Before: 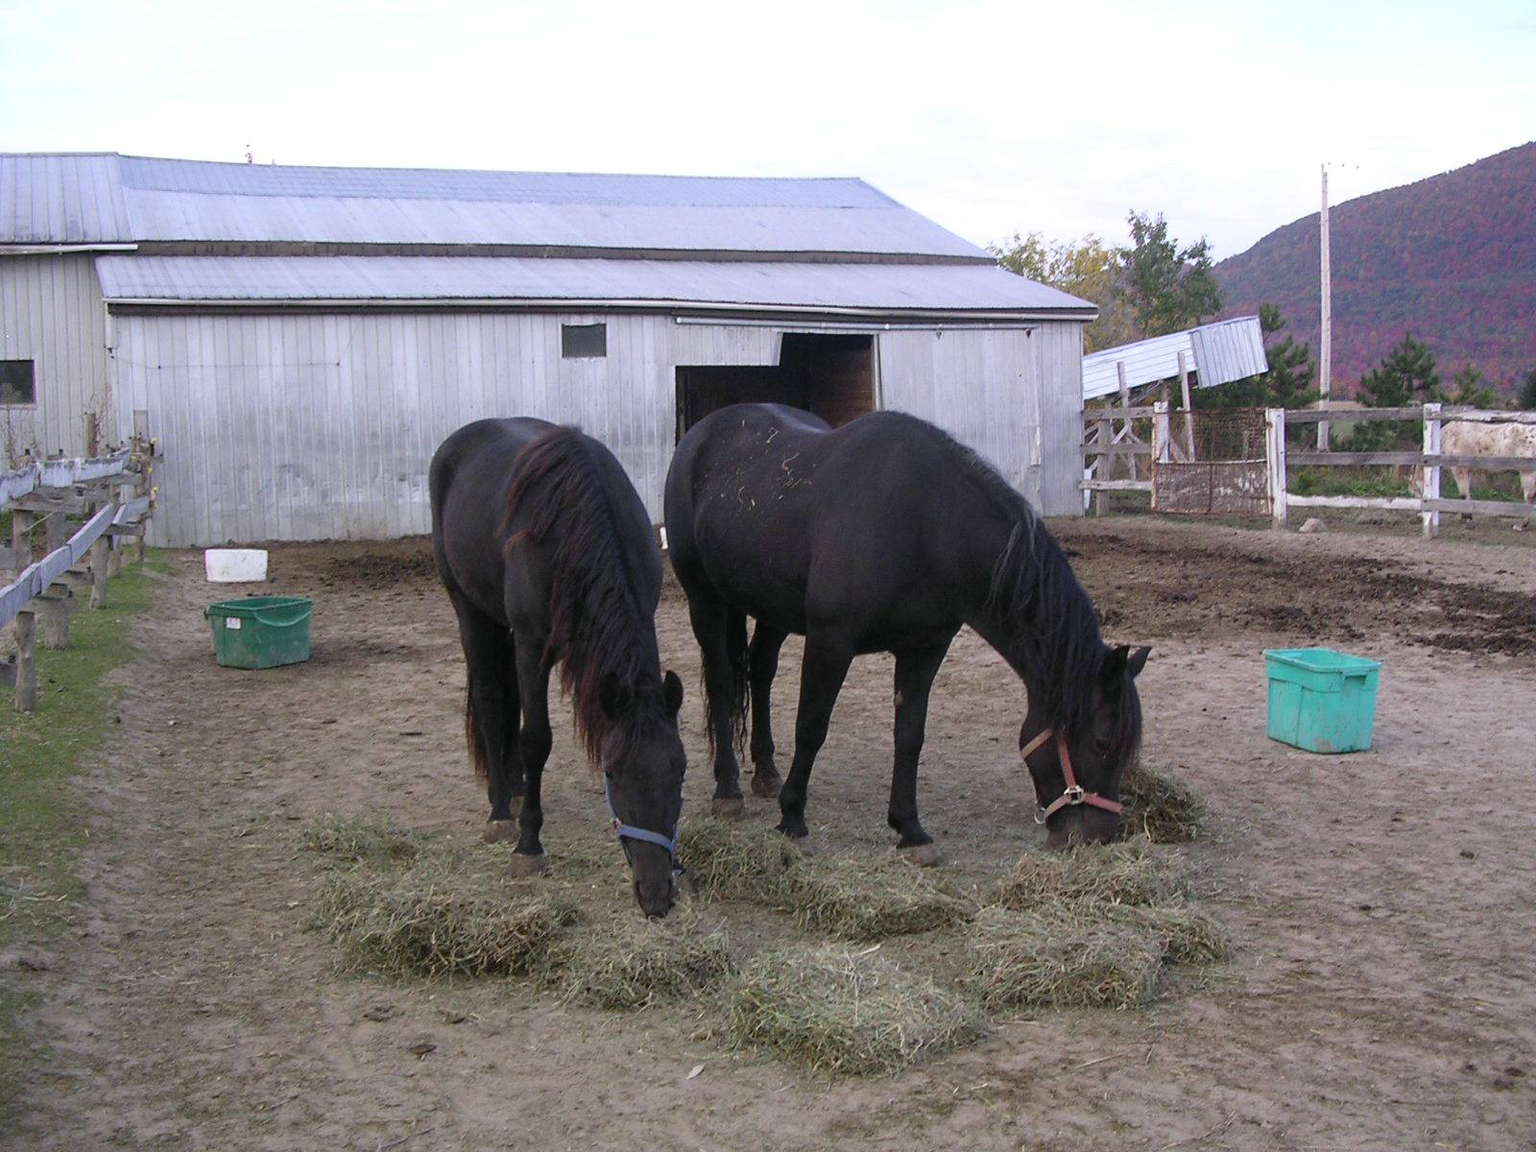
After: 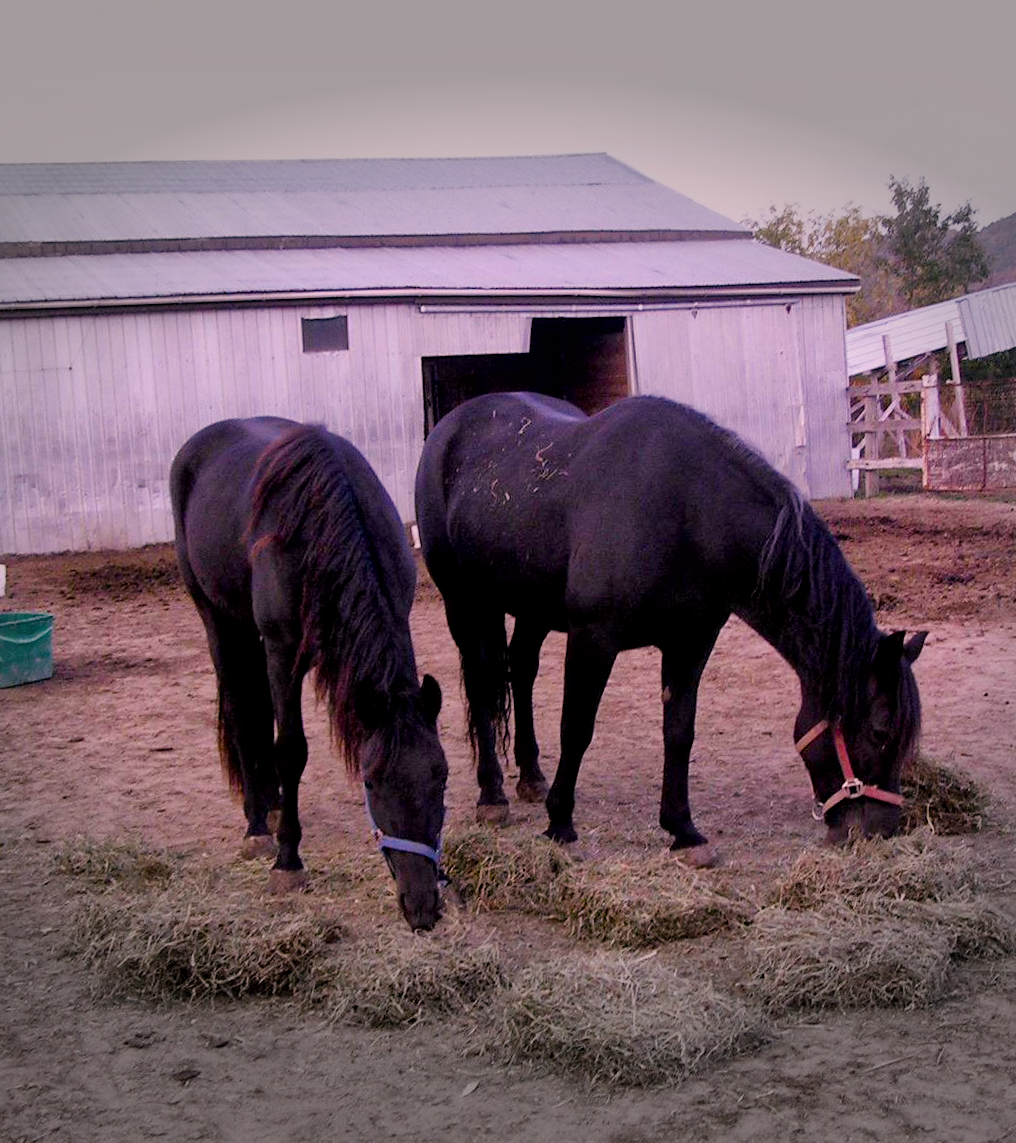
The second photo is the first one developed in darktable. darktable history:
exposure: black level correction 0.001, compensate highlight preservation false
local contrast: mode bilateral grid, contrast 20, coarseness 50, detail 141%, midtone range 0.2
crop and rotate: left 15.546%, right 17.787%
color balance rgb: shadows lift › chroma 1%, shadows lift › hue 240.84°, highlights gain › chroma 2%, highlights gain › hue 73.2°, global offset › luminance -0.5%, perceptual saturation grading › global saturation 20%, perceptual saturation grading › highlights -25%, perceptual saturation grading › shadows 50%, global vibrance 25.26%
filmic rgb: black relative exposure -7.65 EV, white relative exposure 4.56 EV, hardness 3.61
rotate and perspective: rotation -2.12°, lens shift (vertical) 0.009, lens shift (horizontal) -0.008, automatic cropping original format, crop left 0.036, crop right 0.964, crop top 0.05, crop bottom 0.959
vignetting: fall-off start 79.43%, saturation -0.649, width/height ratio 1.327, unbound false
white balance: red 1.188, blue 1.11
